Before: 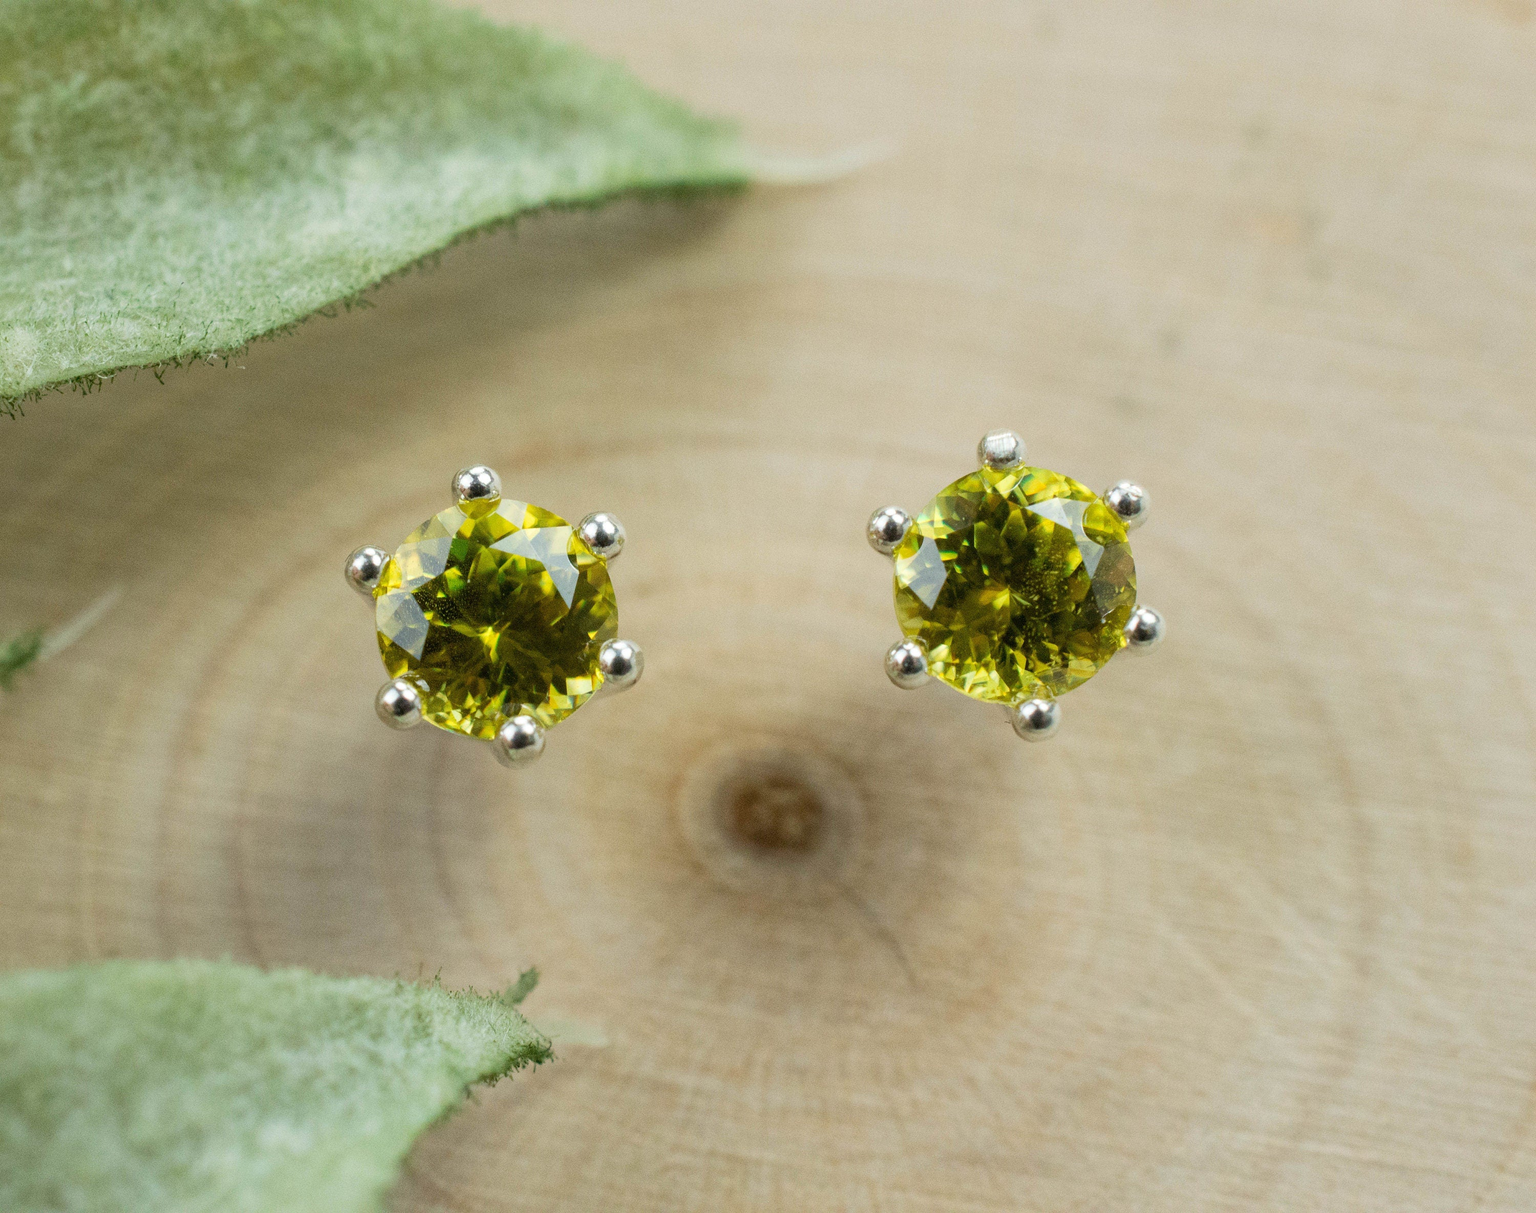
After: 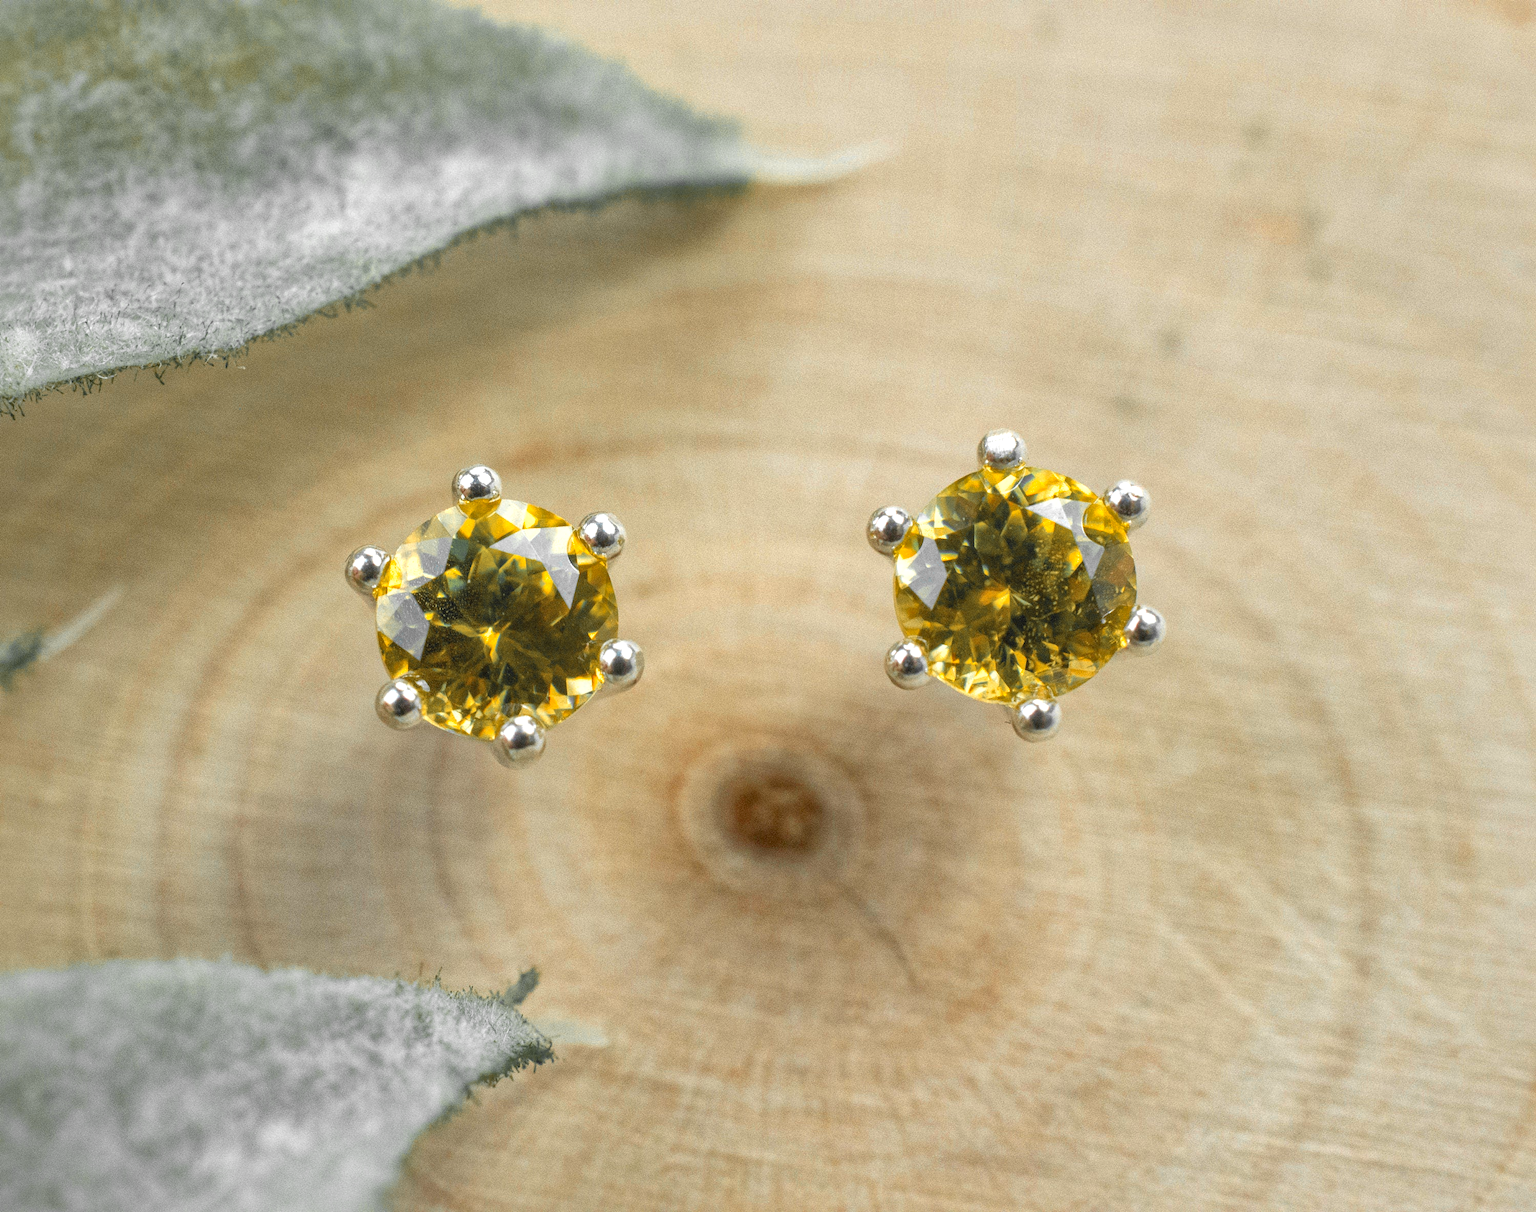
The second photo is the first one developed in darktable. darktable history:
color zones: curves: ch0 [(0, 0.363) (0.128, 0.373) (0.25, 0.5) (0.402, 0.407) (0.521, 0.525) (0.63, 0.559) (0.729, 0.662) (0.867, 0.471)]; ch1 [(0, 0.515) (0.136, 0.618) (0.25, 0.5) (0.378, 0) (0.516, 0) (0.622, 0.593) (0.737, 0.819) (0.87, 0.593)]; ch2 [(0, 0.529) (0.128, 0.471) (0.282, 0.451) (0.386, 0.662) (0.516, 0.525) (0.633, 0.554) (0.75, 0.62) (0.875, 0.441)]
local contrast: on, module defaults
contrast brightness saturation: contrast -0.11
shadows and highlights: on, module defaults
exposure: exposure 0.6 EV, compensate highlight preservation false
